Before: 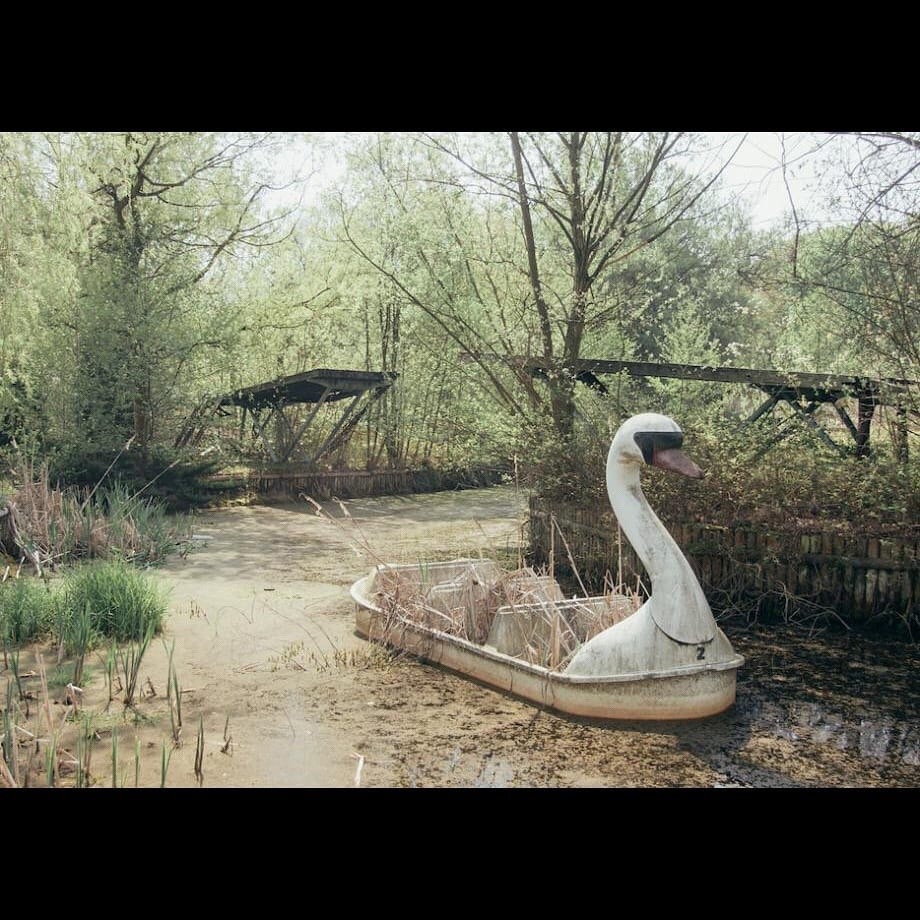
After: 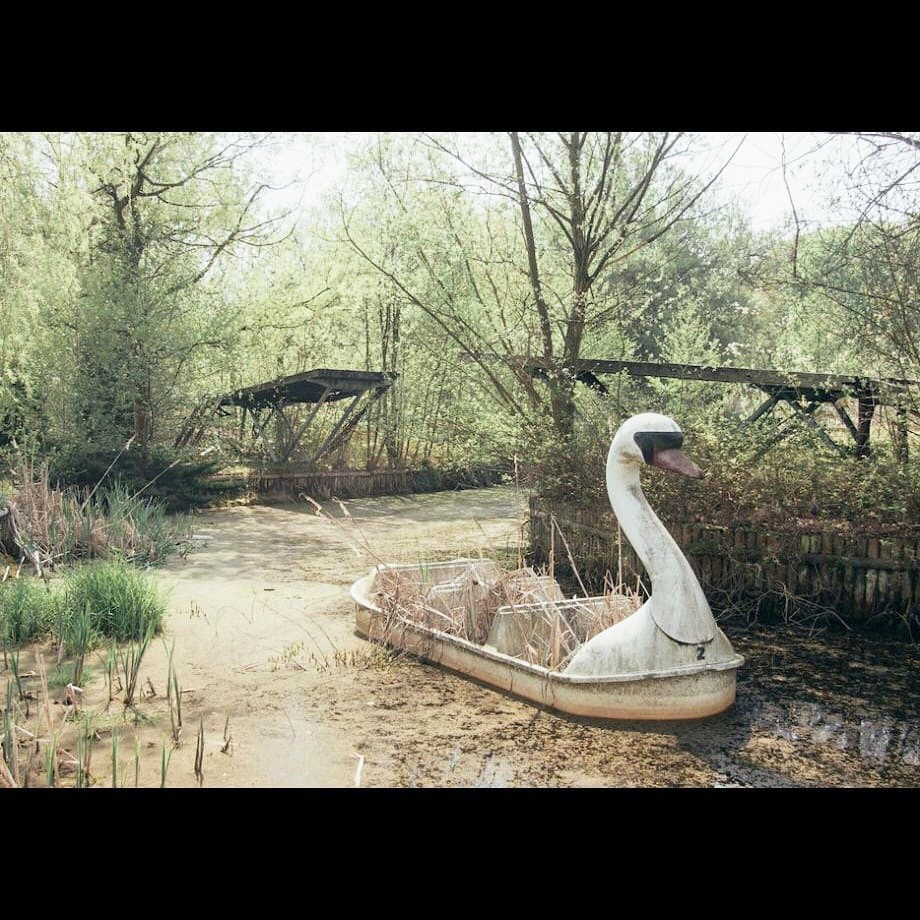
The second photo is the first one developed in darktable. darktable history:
base curve: curves: ch0 [(0, 0) (0.666, 0.806) (1, 1)], preserve colors none
